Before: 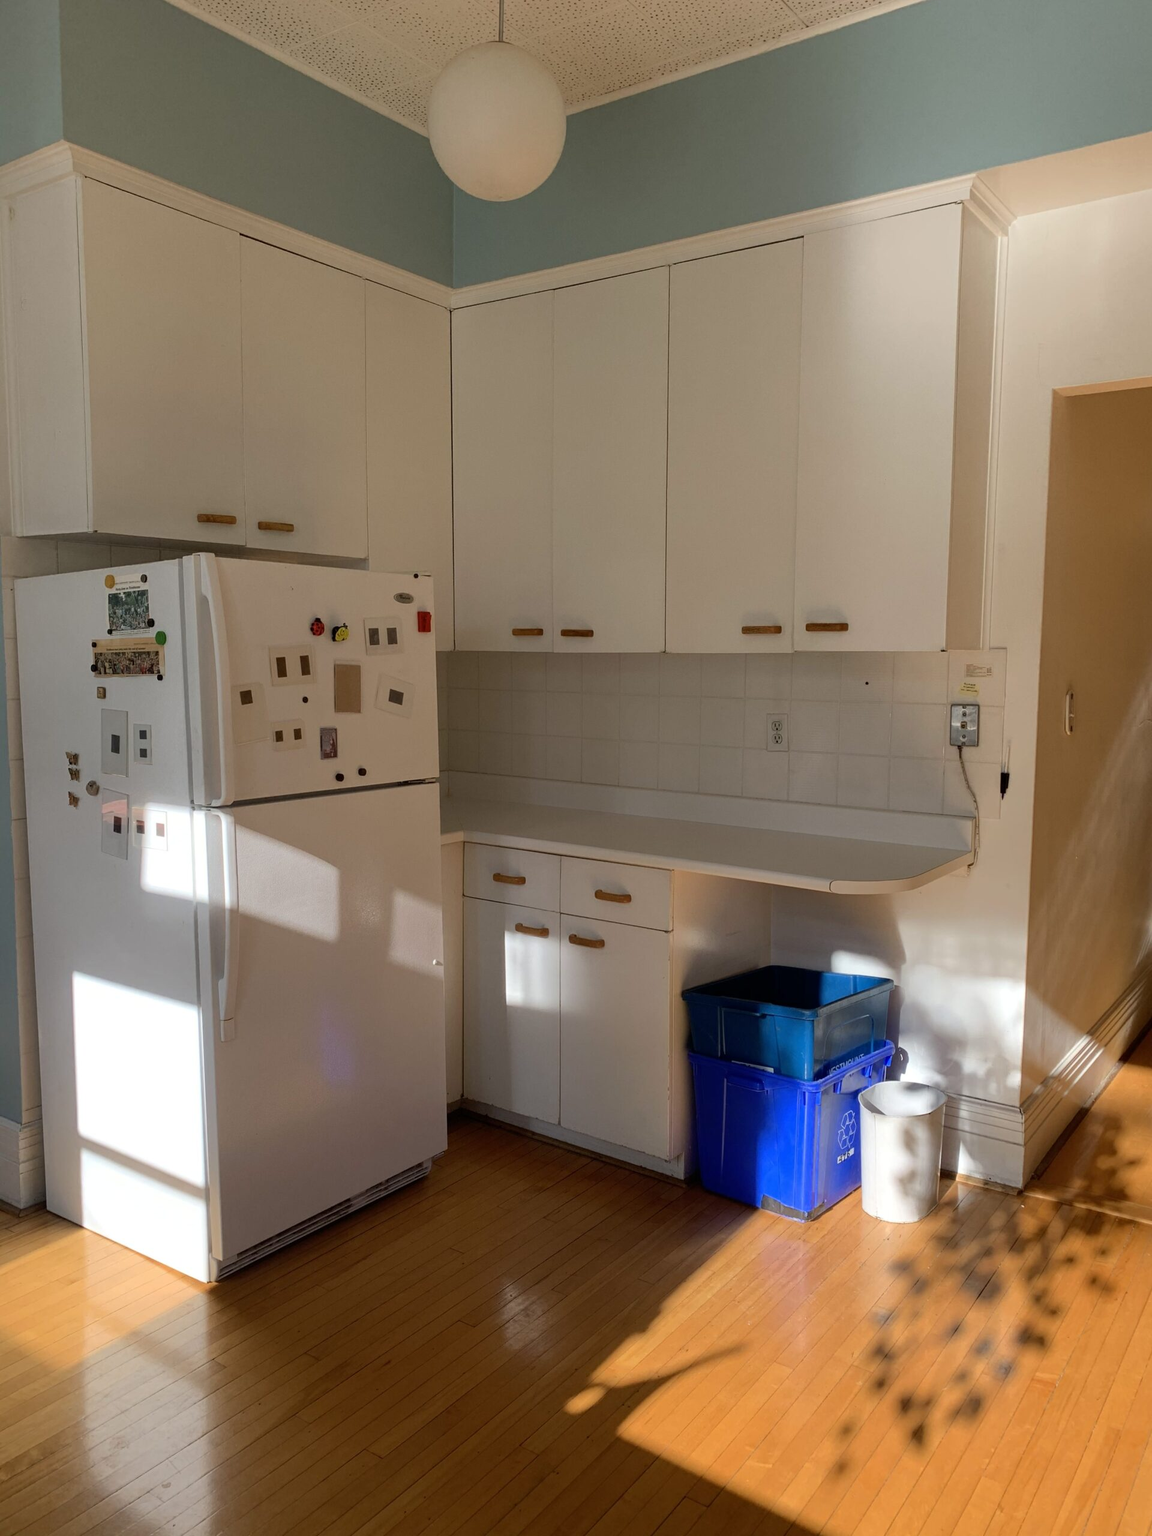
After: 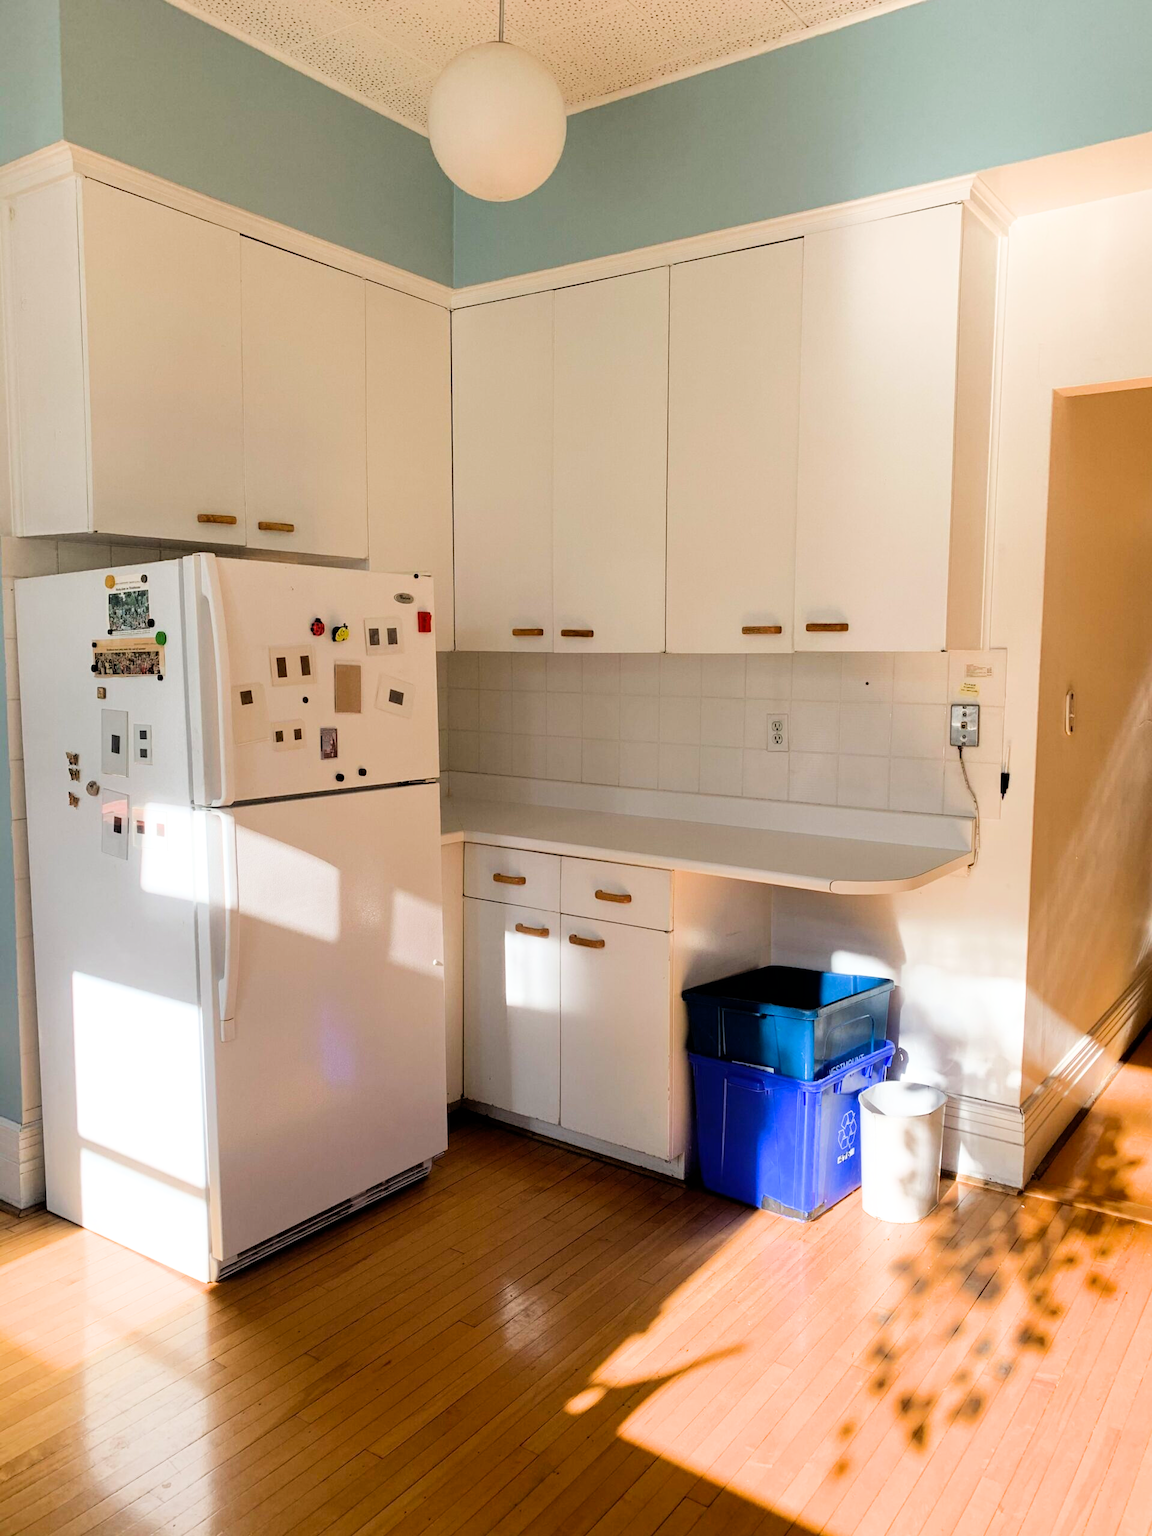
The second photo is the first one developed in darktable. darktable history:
filmic rgb: black relative exposure -5.13 EV, white relative exposure 3.52 EV, hardness 3.19, contrast 1.188, highlights saturation mix -28.51%
tone equalizer: edges refinement/feathering 500, mask exposure compensation -1.57 EV, preserve details no
exposure: black level correction 0, exposure 1.1 EV, compensate exposure bias true, compensate highlight preservation false
